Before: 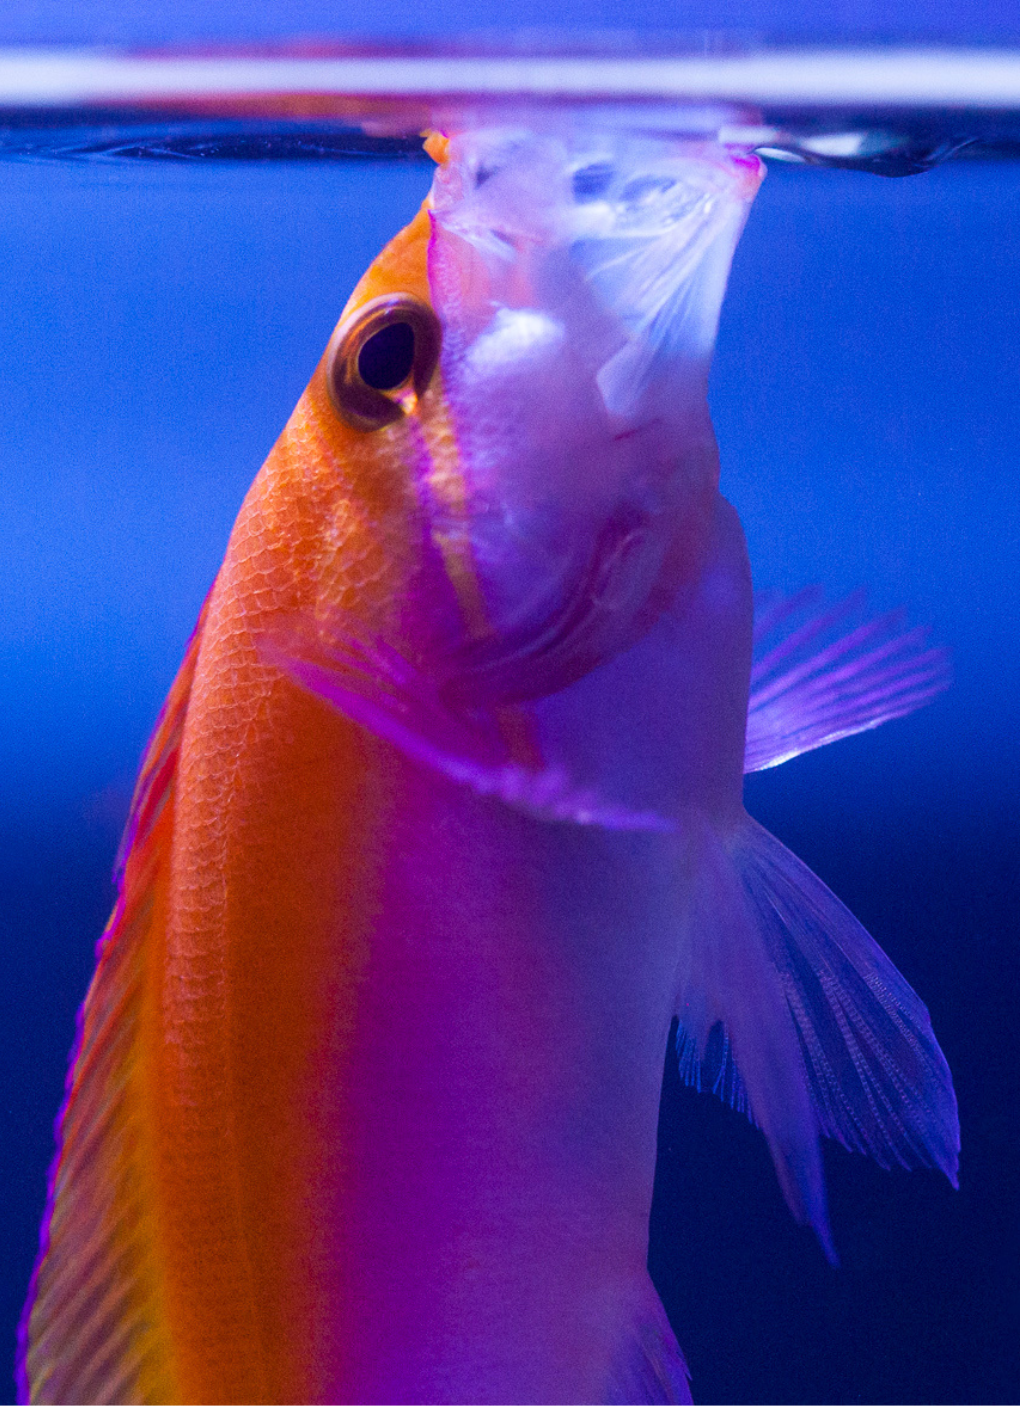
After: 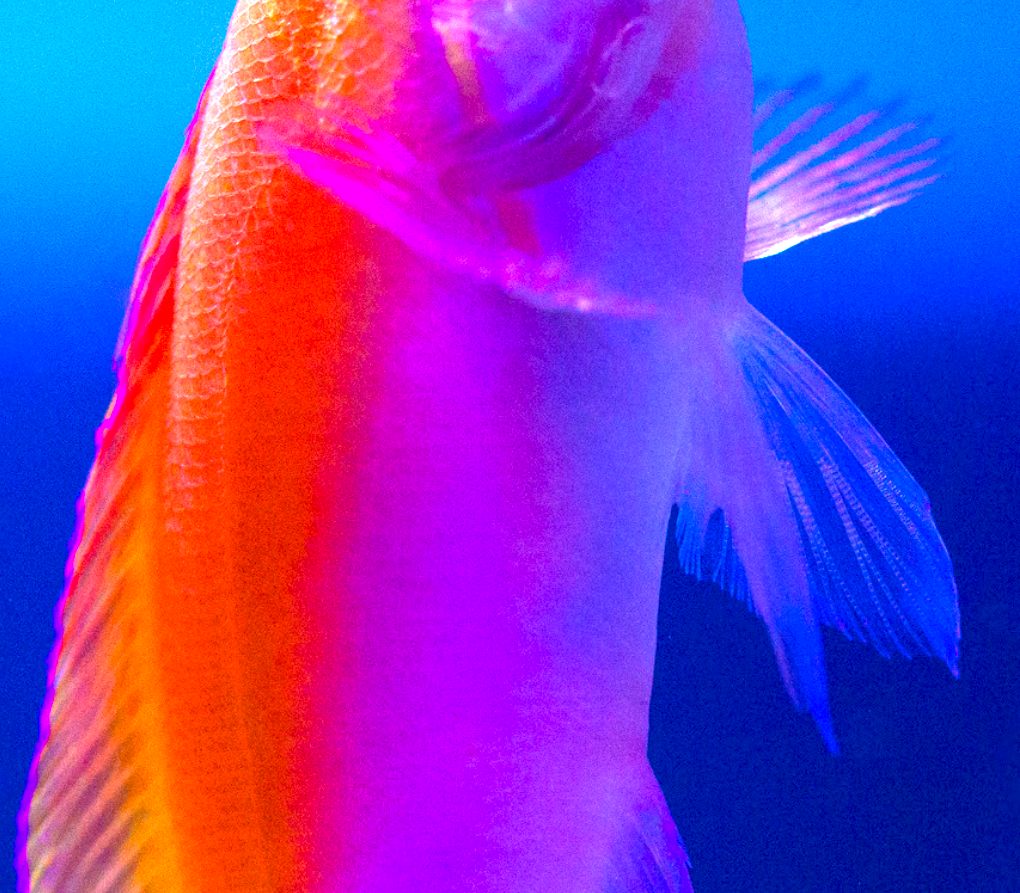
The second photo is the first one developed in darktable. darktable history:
crop and rotate: top 36.435%
contrast brightness saturation: saturation 0.18
exposure: black level correction 0.001, exposure 1.646 EV, compensate exposure bias true, compensate highlight preservation false
